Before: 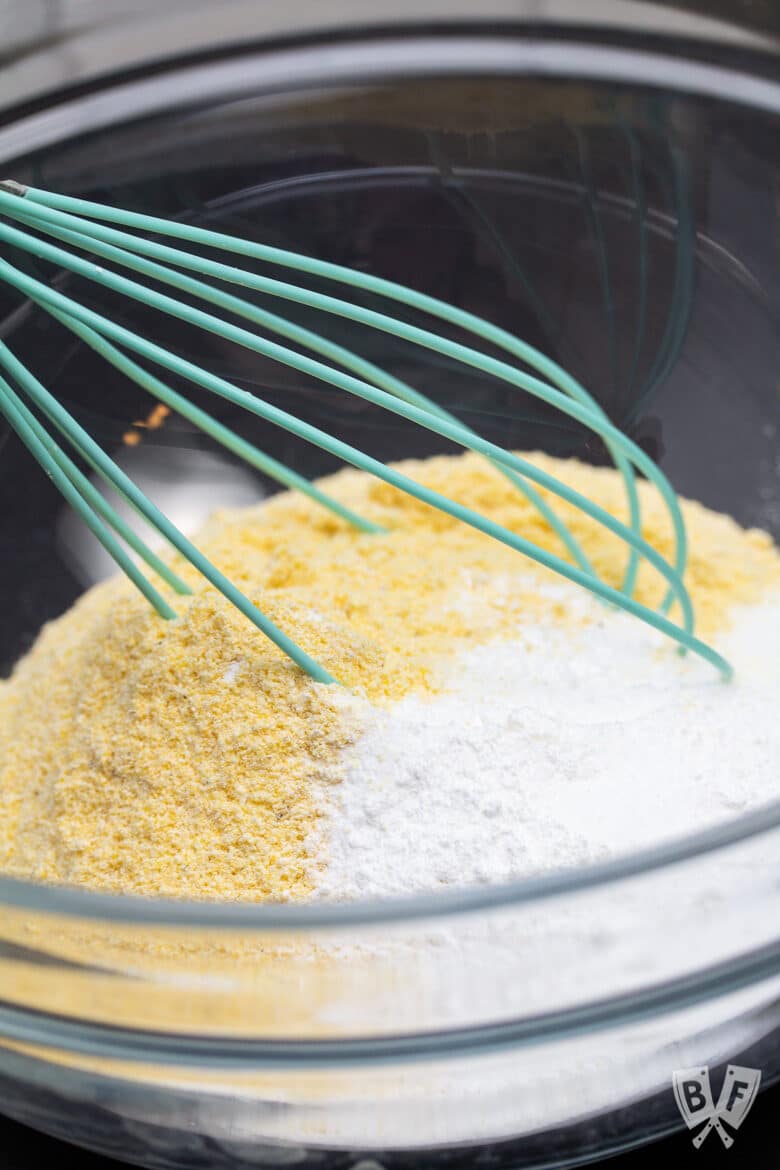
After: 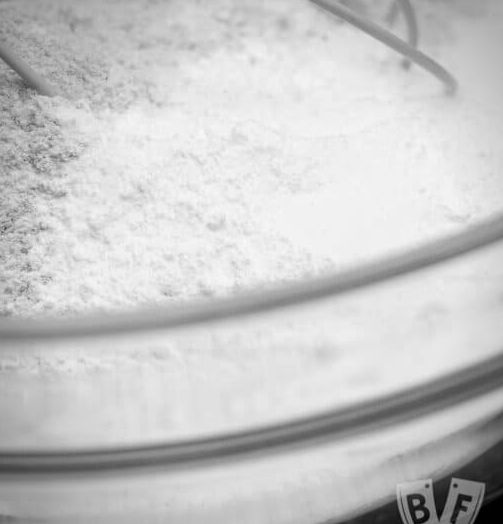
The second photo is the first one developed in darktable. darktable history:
color calibration: output gray [0.267, 0.423, 0.261, 0], illuminant same as pipeline (D50), adaptation none (bypass)
crop and rotate: left 35.509%, top 50.238%, bottom 4.934%
color zones: curves: ch1 [(0.25, 0.61) (0.75, 0.248)]
vignetting: on, module defaults
